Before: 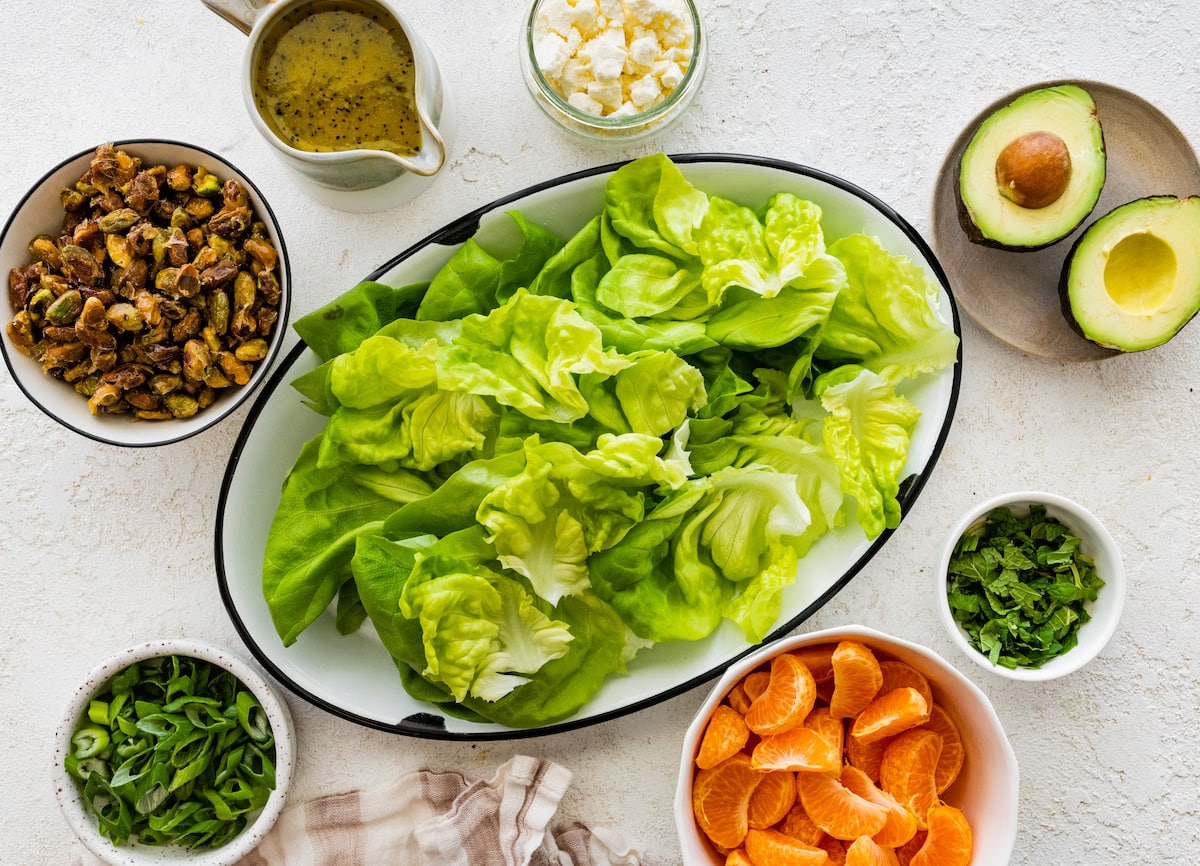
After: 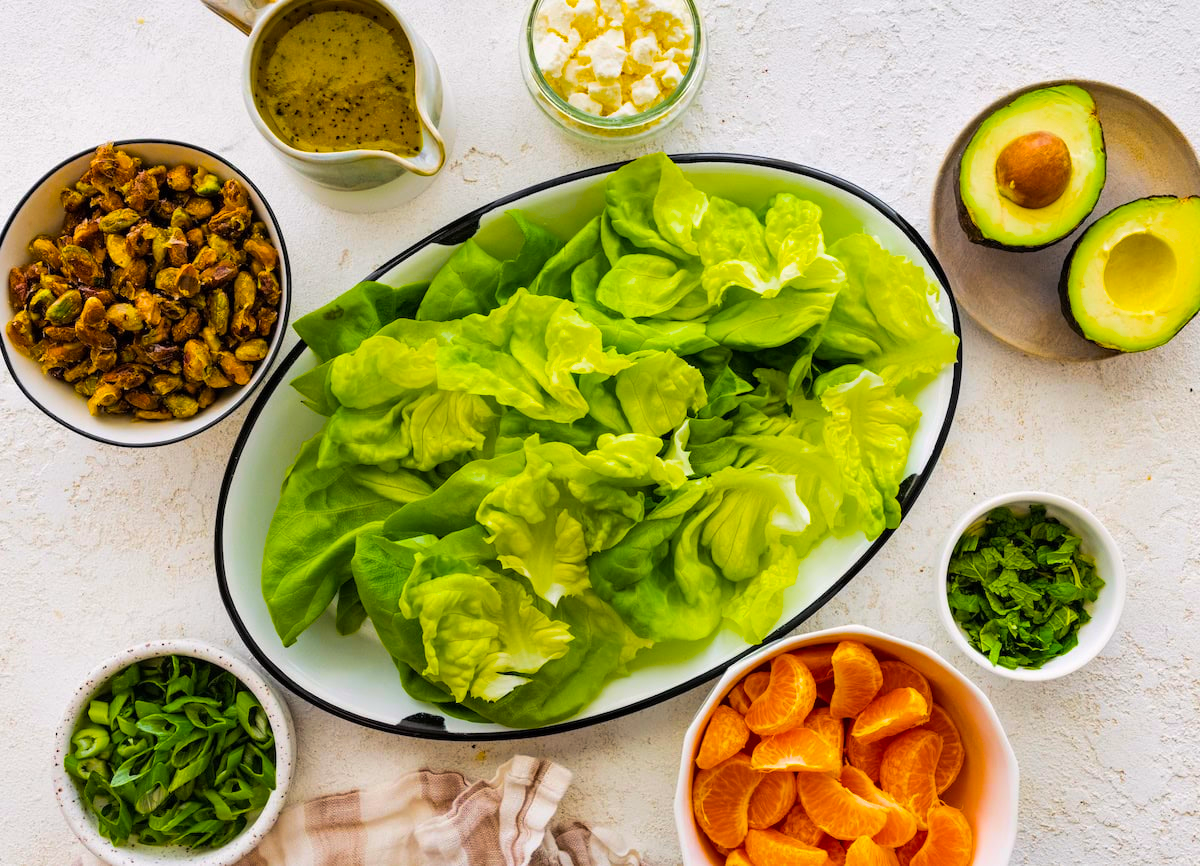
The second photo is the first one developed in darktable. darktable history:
color balance rgb: shadows lift › chroma 3.301%, shadows lift › hue 281.47°, highlights gain › chroma 0.281%, highlights gain › hue 331.25°, perceptual saturation grading › global saturation 61.75%, perceptual saturation grading › highlights 20.894%, perceptual saturation grading › shadows -50.261%, global vibrance 21.483%
